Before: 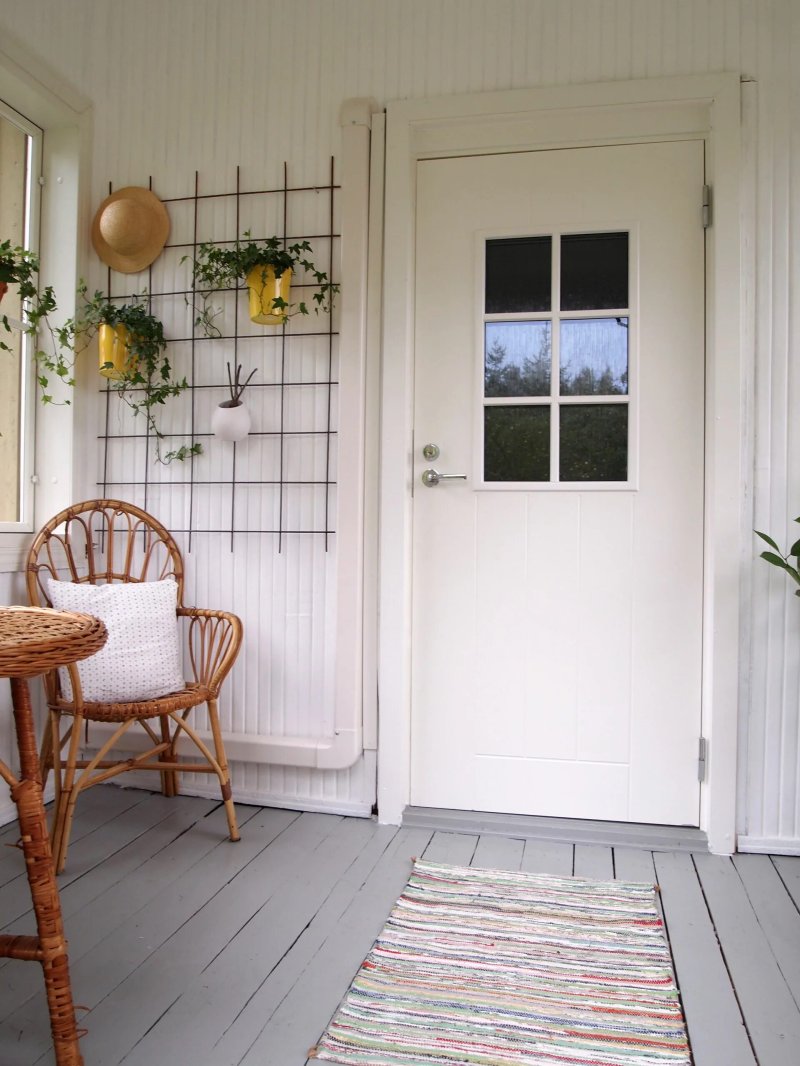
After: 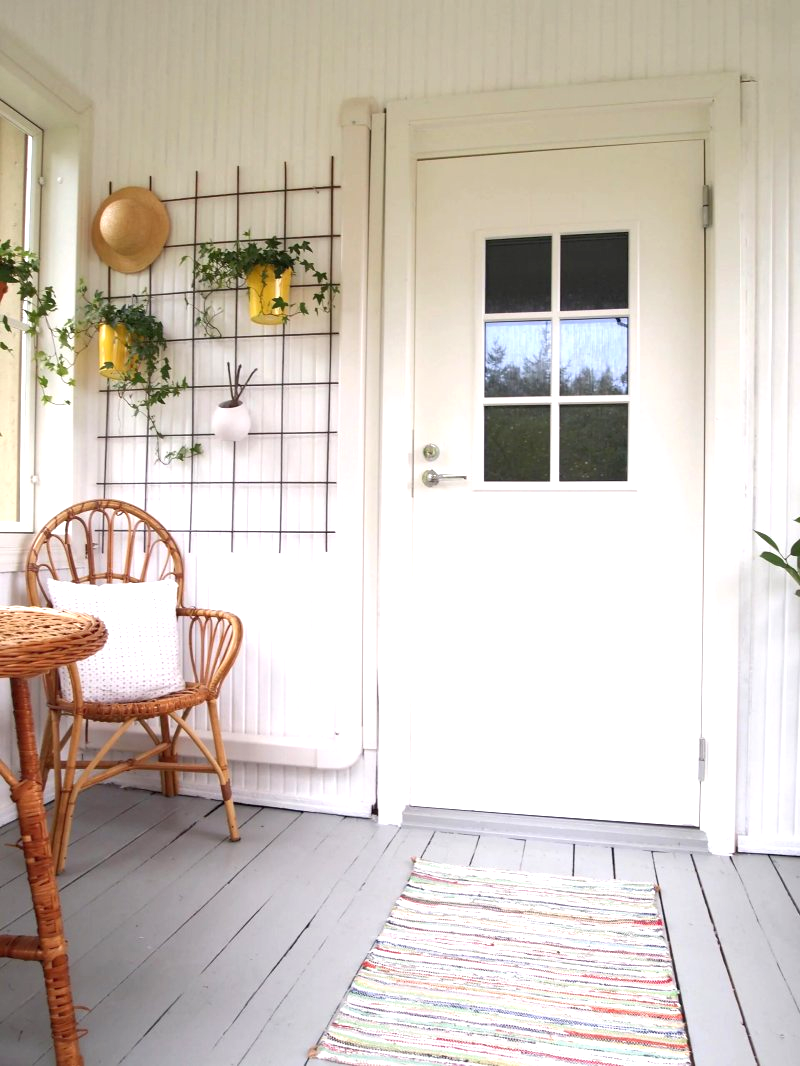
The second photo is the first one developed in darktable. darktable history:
exposure: exposure 0.781 EV, compensate highlight preservation false
shadows and highlights: shadows 43.06, highlights 6.94
